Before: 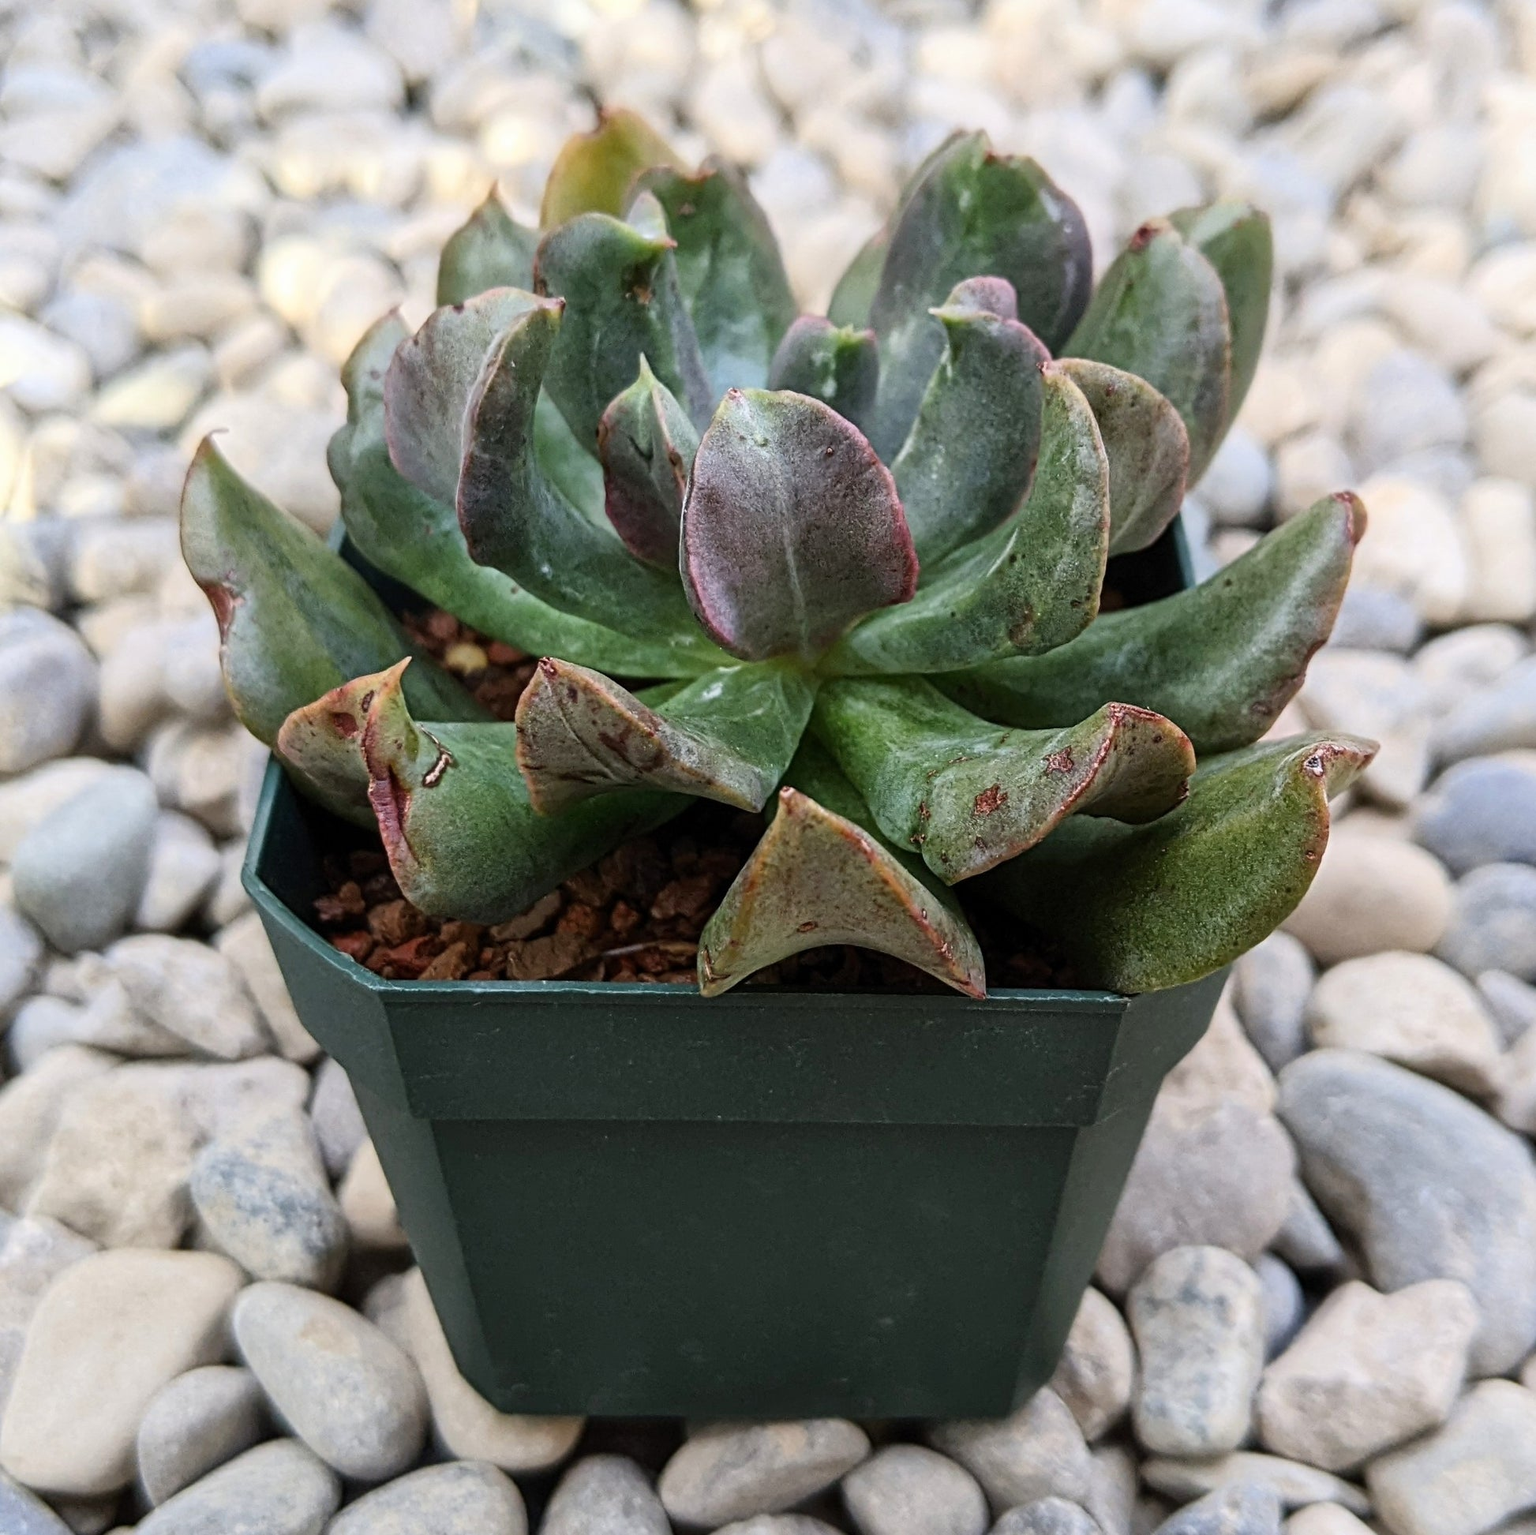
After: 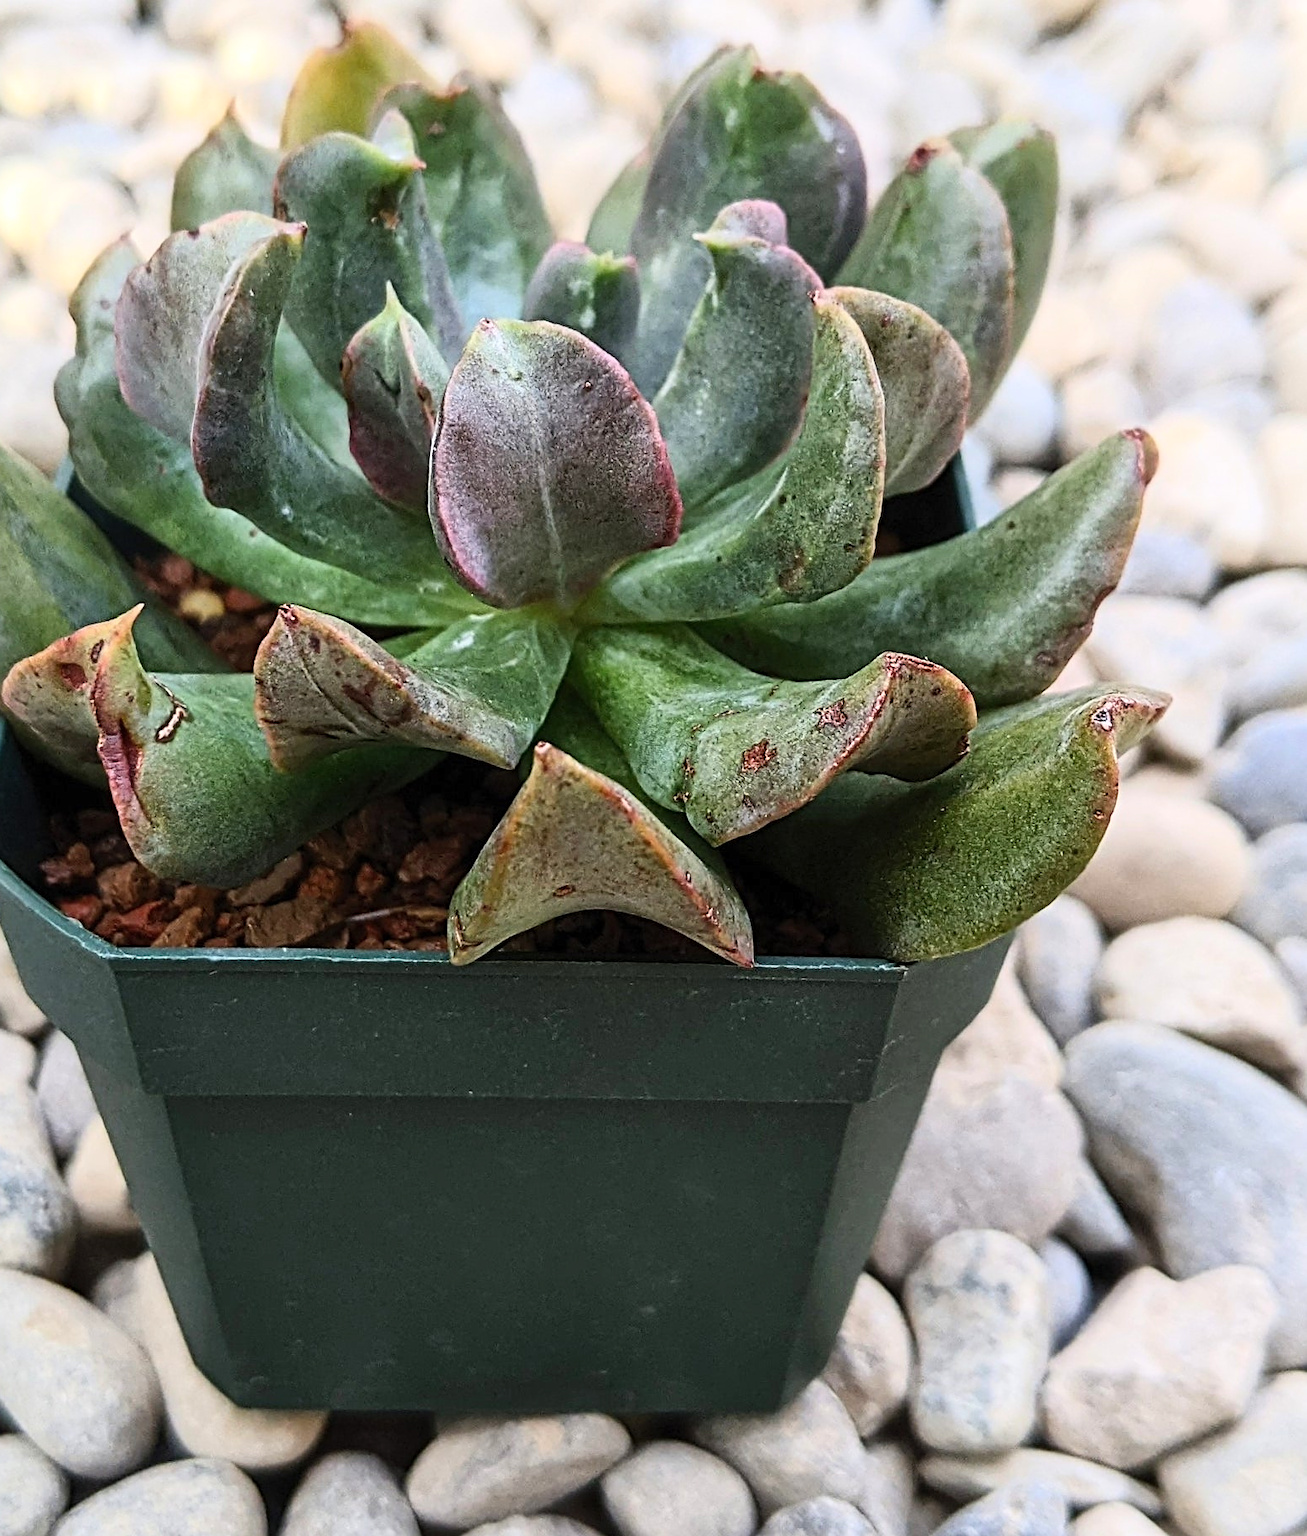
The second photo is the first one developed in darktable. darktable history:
exposure: compensate highlight preservation false
crop and rotate: left 18.014%, top 5.803%, right 1.774%
sharpen: on, module defaults
contrast brightness saturation: contrast 0.202, brightness 0.147, saturation 0.145
